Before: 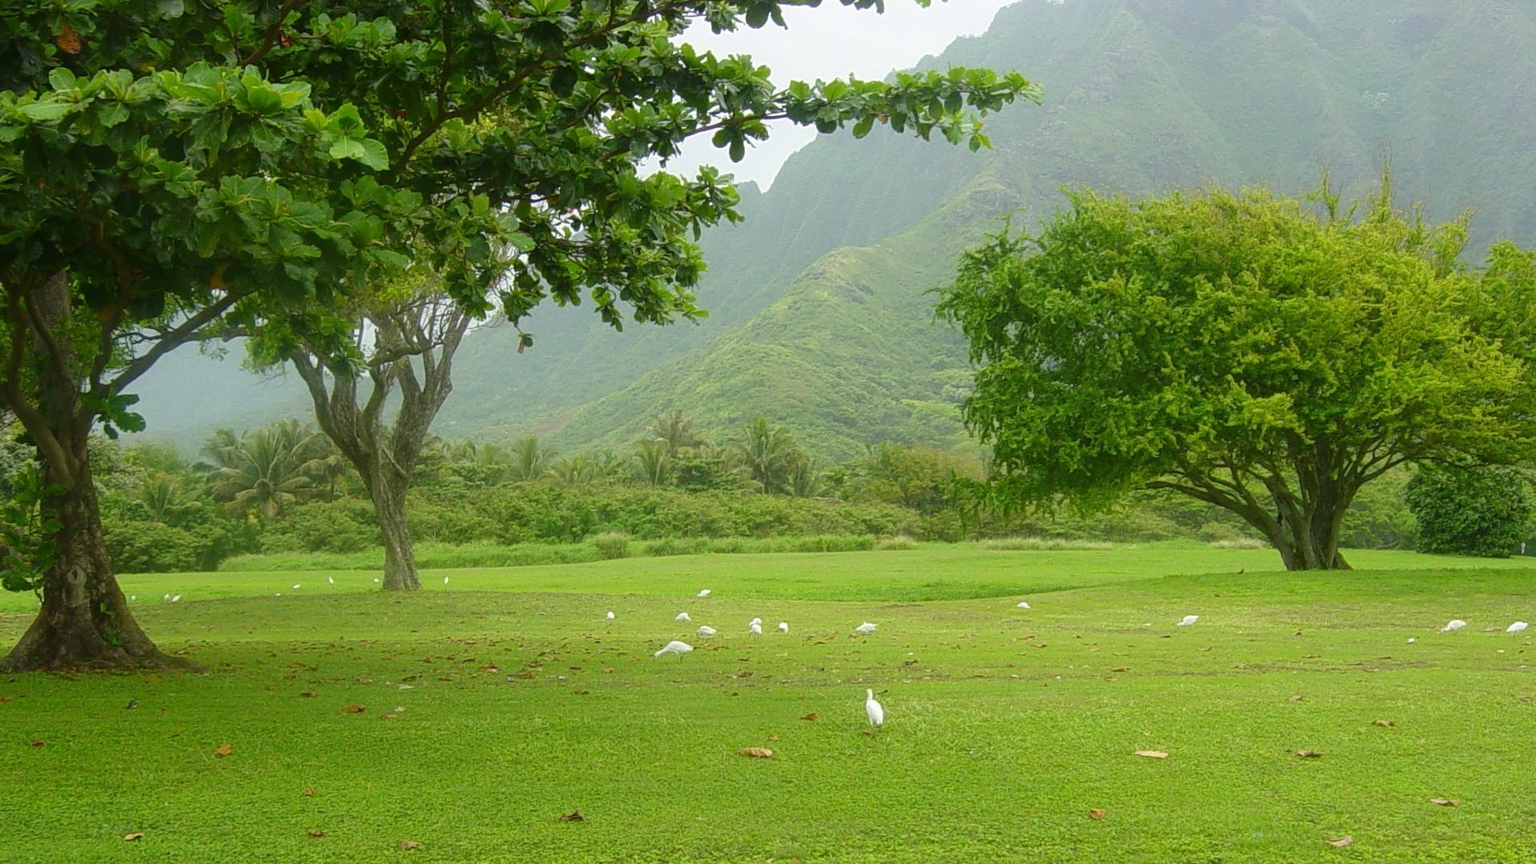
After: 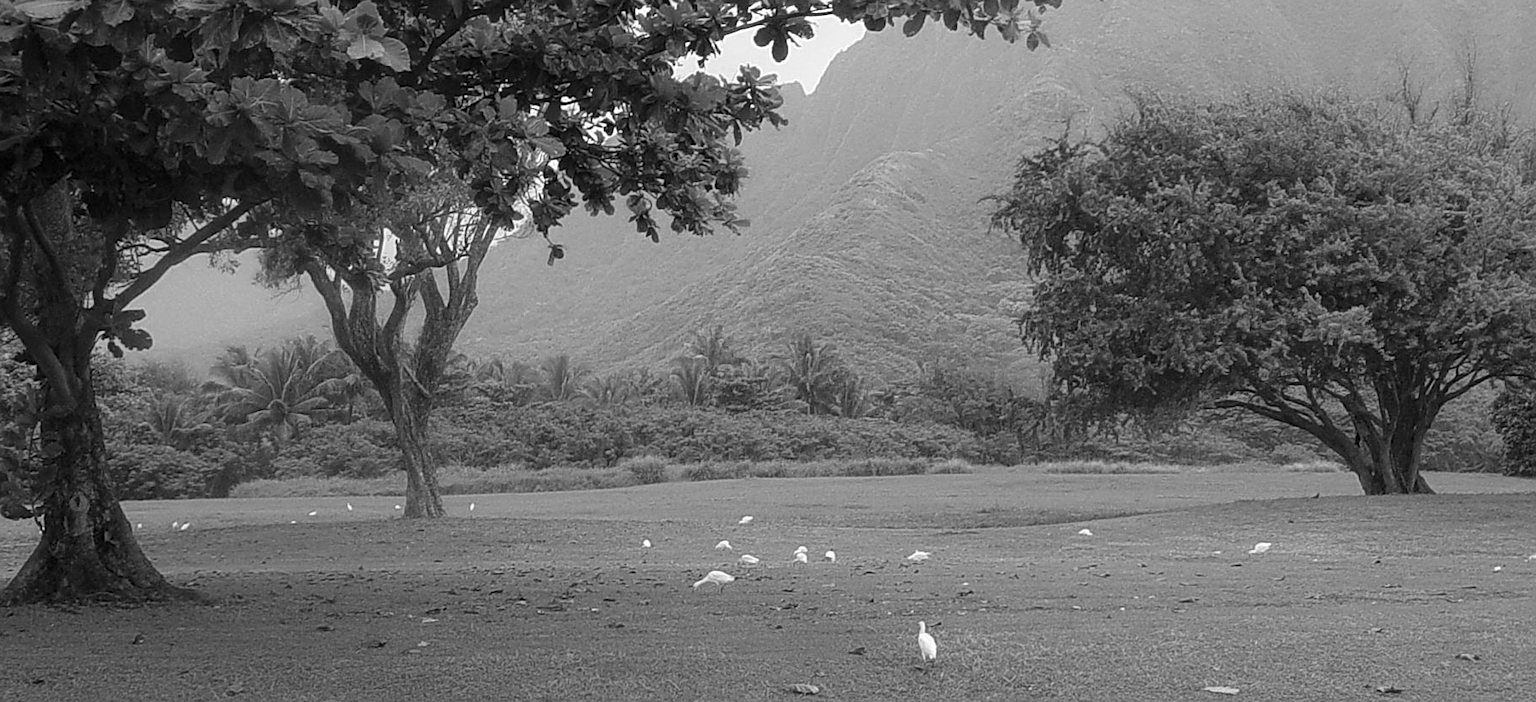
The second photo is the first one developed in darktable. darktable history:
crop and rotate: angle 0.104°, top 11.929%, right 5.571%, bottom 11.321%
color calibration: output gray [0.253, 0.26, 0.487, 0], illuminant same as pipeline (D50), x 0.346, y 0.358, temperature 4979.12 K
local contrast: highlights 107%, shadows 103%, detail 119%, midtone range 0.2
sharpen: on, module defaults
